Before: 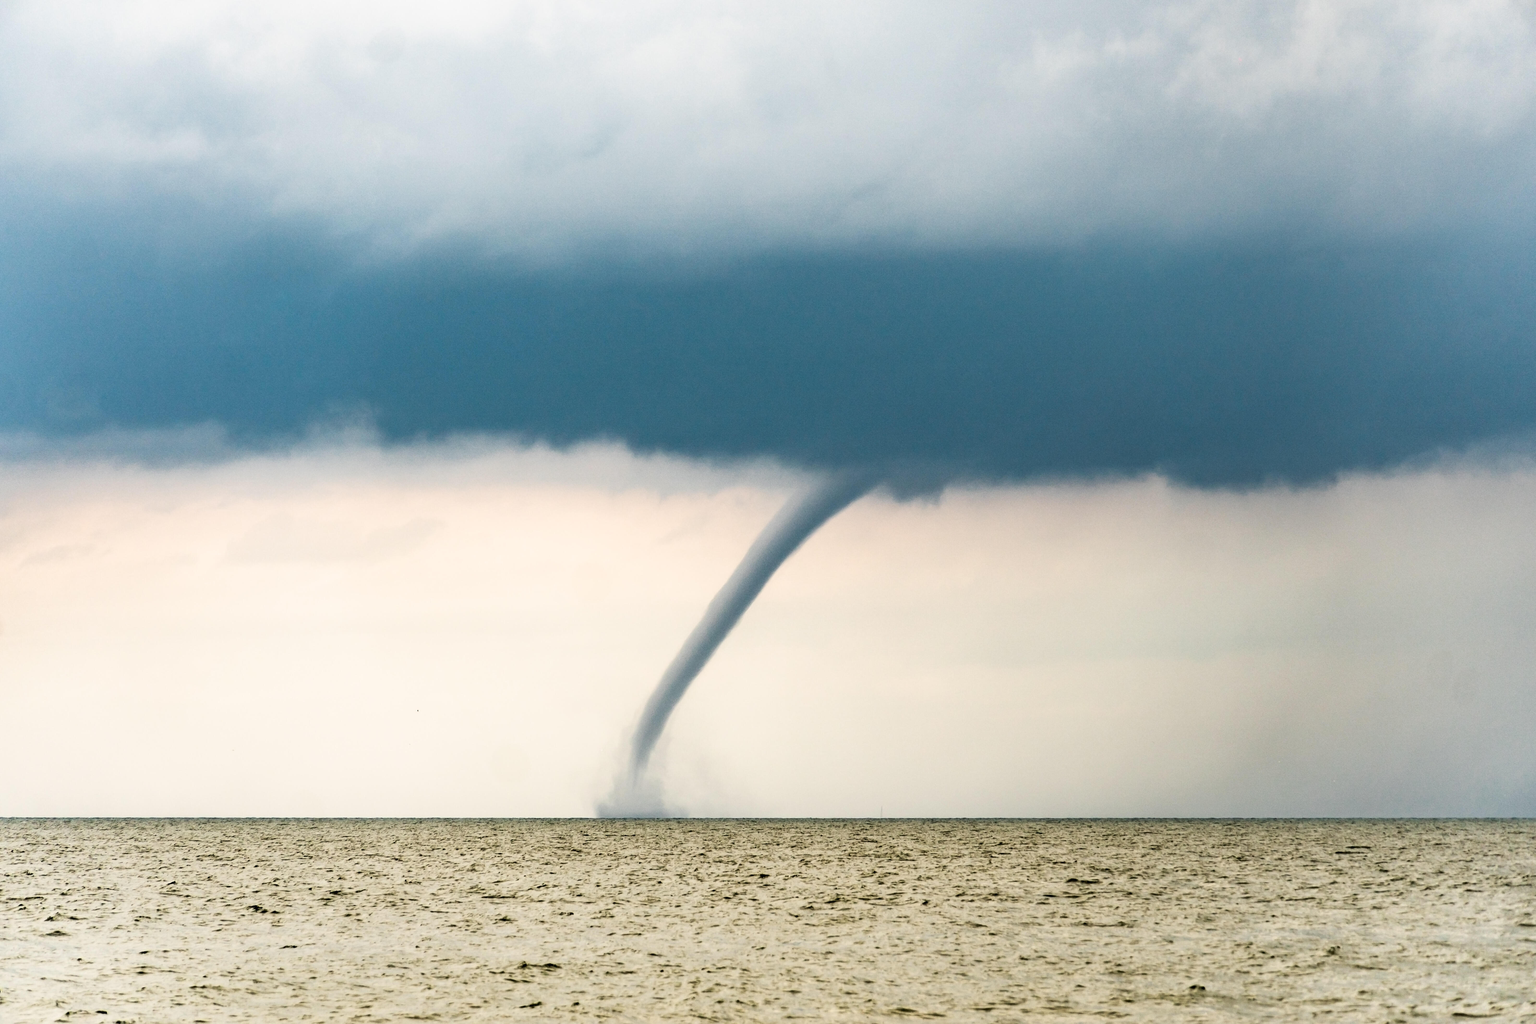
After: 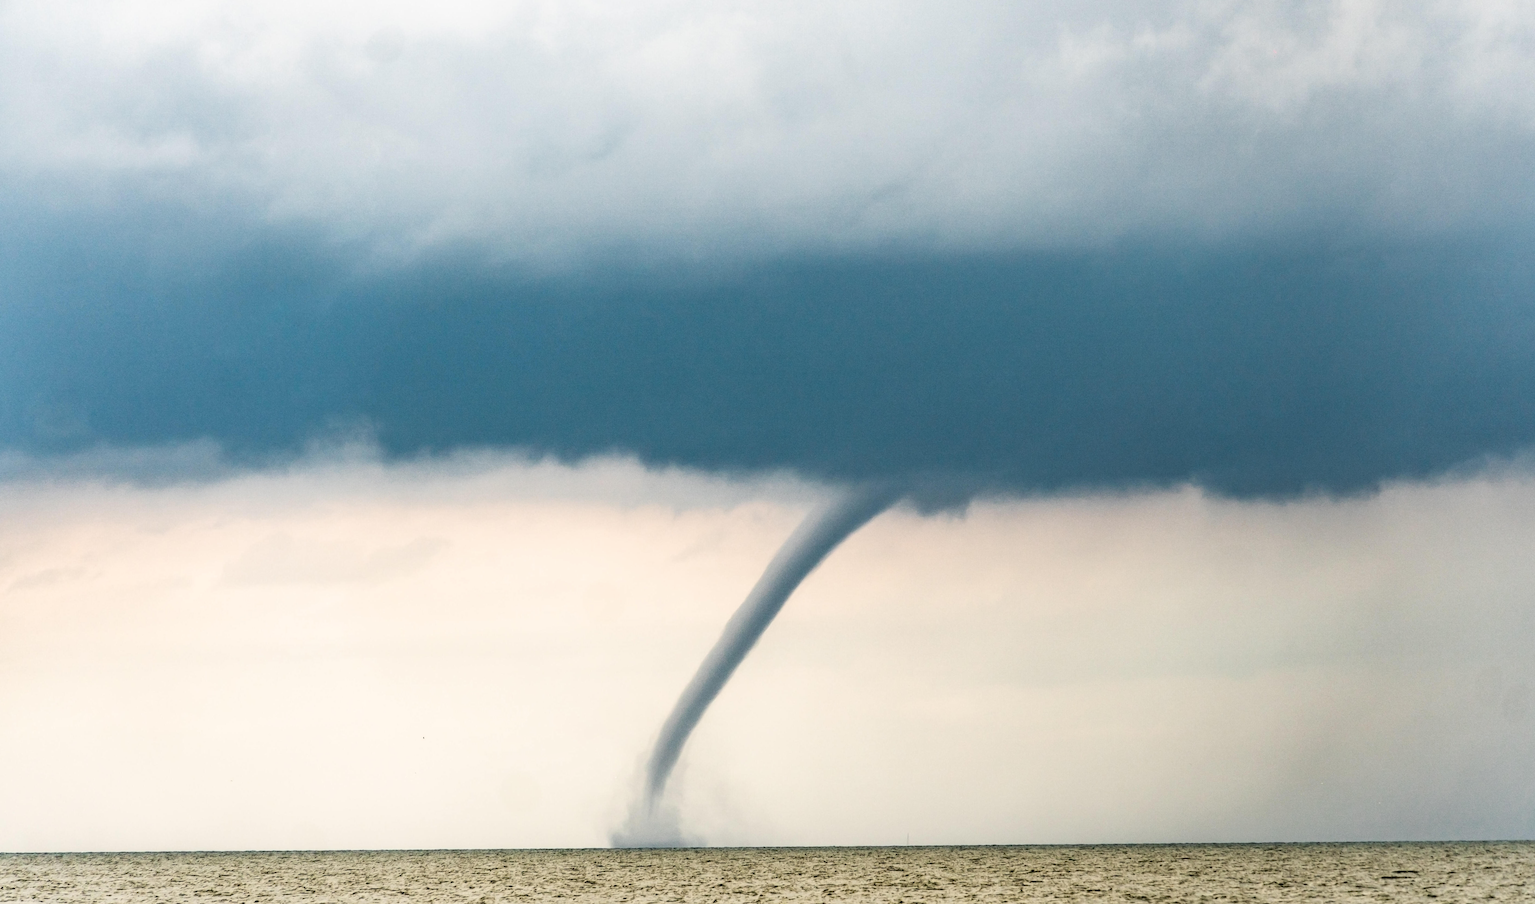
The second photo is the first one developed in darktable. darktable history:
local contrast: detail 113%
crop and rotate: angle 0.493°, left 0.266%, right 2.566%, bottom 14.15%
